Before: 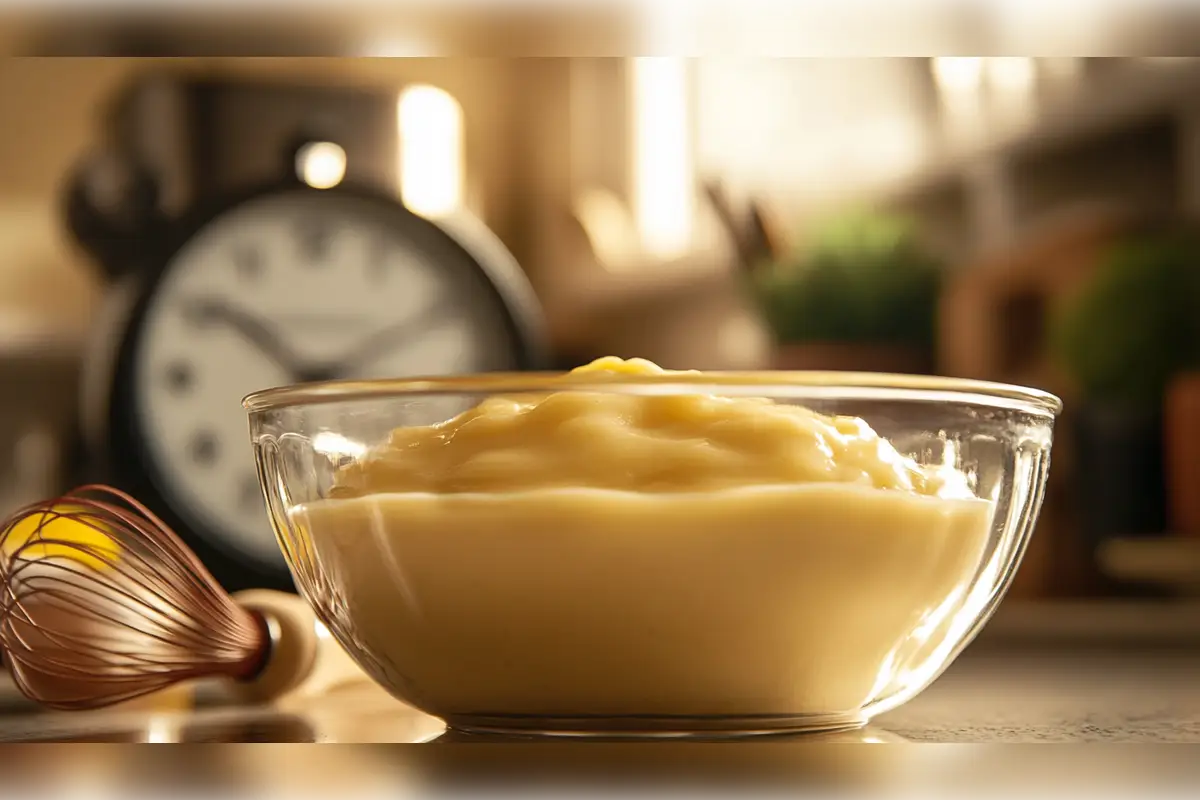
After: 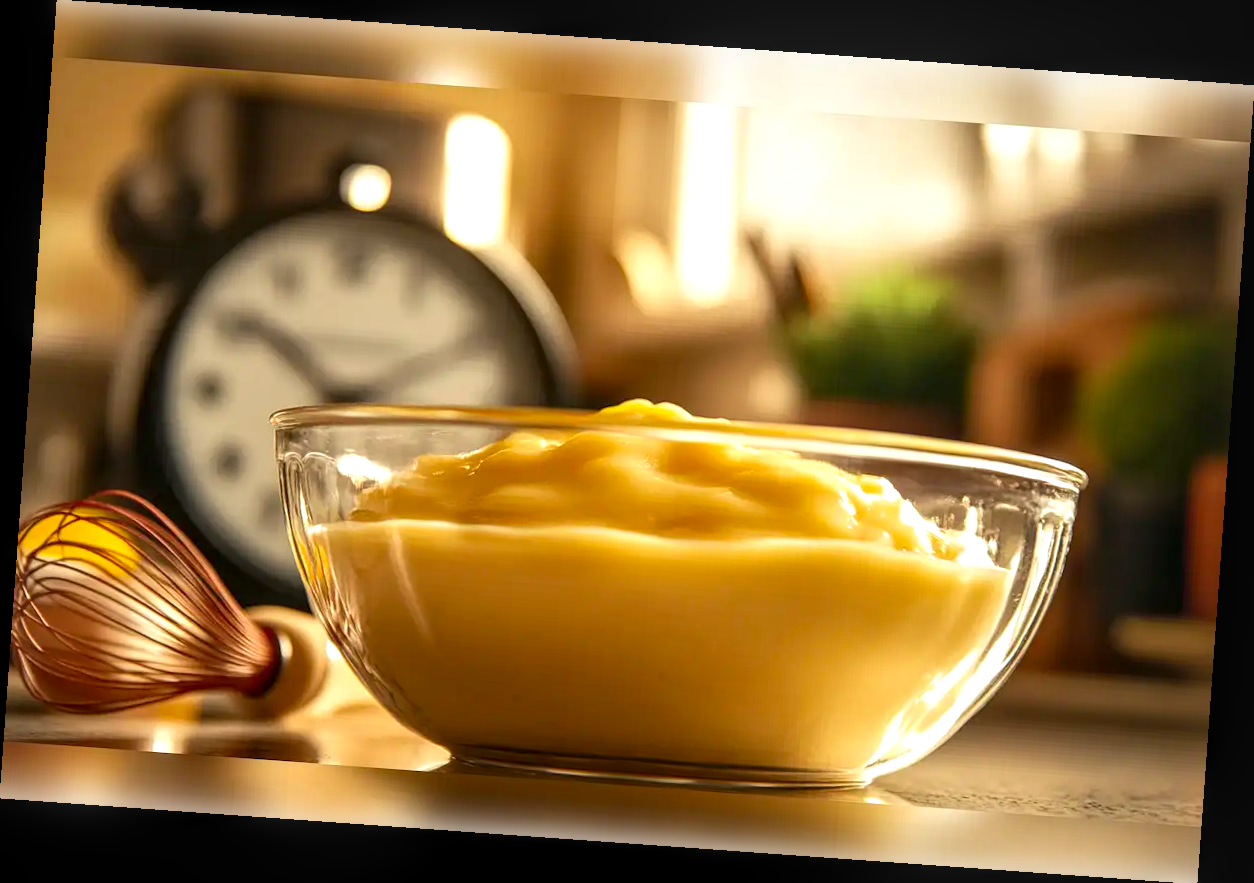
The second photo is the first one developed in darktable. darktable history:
local contrast: detail 130%
rotate and perspective: rotation 4.1°, automatic cropping off
color correction: saturation 1.34
exposure: exposure 0.3 EV, compensate highlight preservation false
